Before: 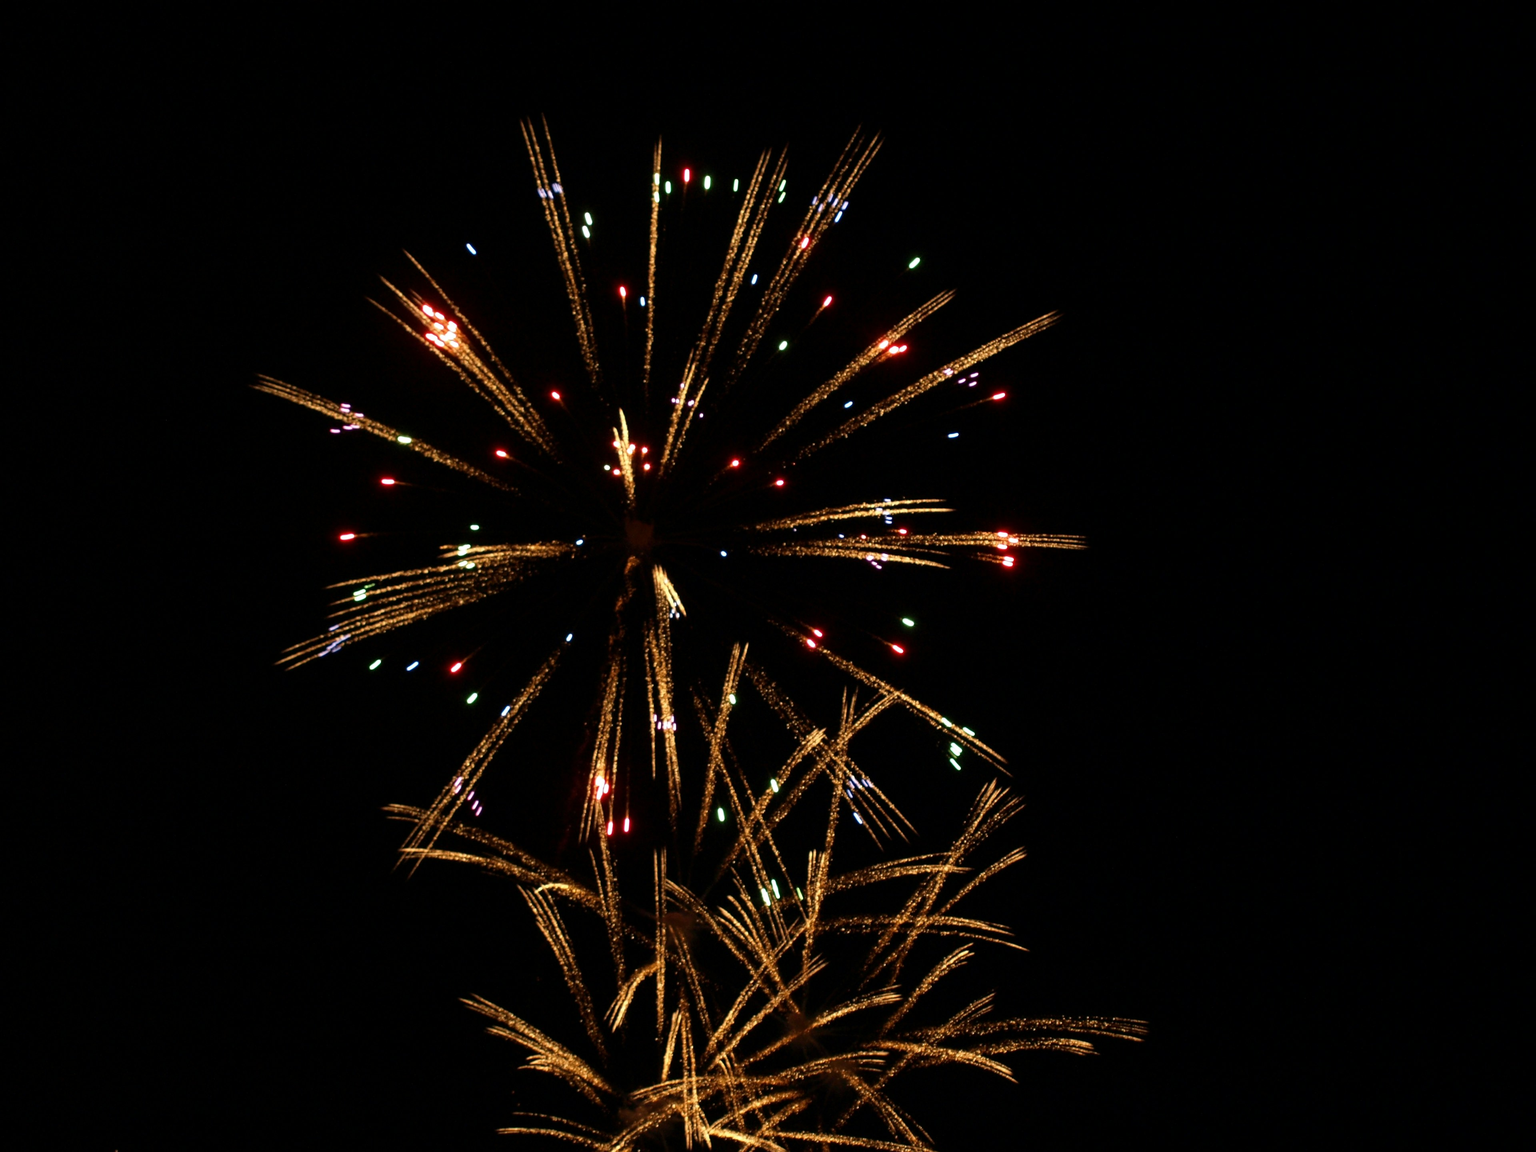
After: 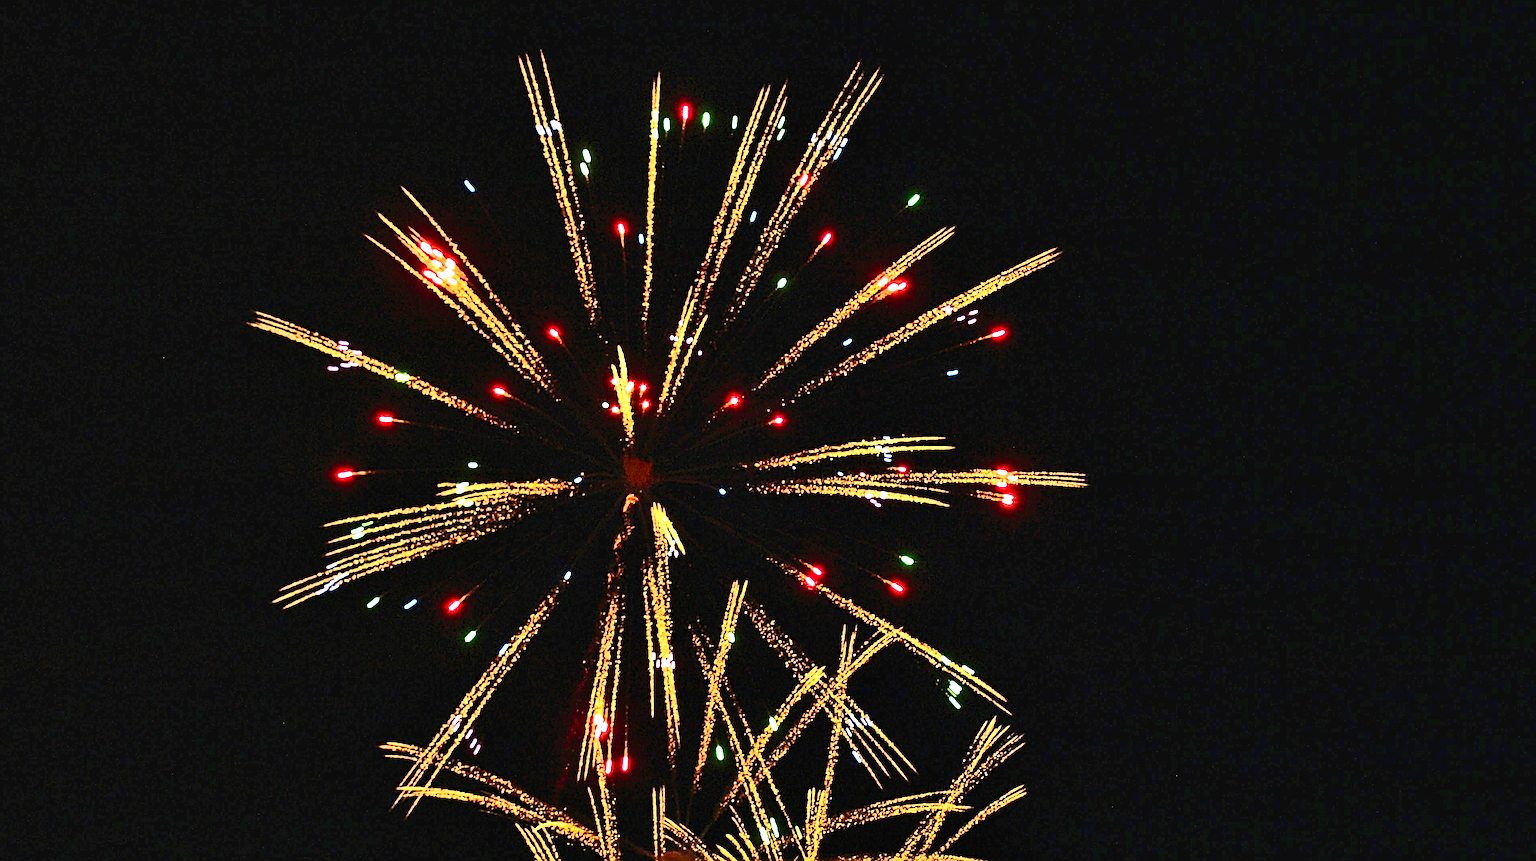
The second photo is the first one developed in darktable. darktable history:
local contrast: mode bilateral grid, contrast 100, coarseness 99, detail 90%, midtone range 0.2
shadows and highlights: shadows 59.91, highlights -60.15, soften with gaussian
crop: left 0.234%, top 5.534%, bottom 19.838%
base curve: curves: ch0 [(0, 0) (0.303, 0.277) (1, 1)], preserve colors none
sharpen: radius 3.185, amount 1.737
exposure: black level correction 0, exposure 1.632 EV, compensate exposure bias true, compensate highlight preservation false
contrast brightness saturation: contrast 0.602, brightness 0.324, saturation 0.144
tone equalizer: on, module defaults
